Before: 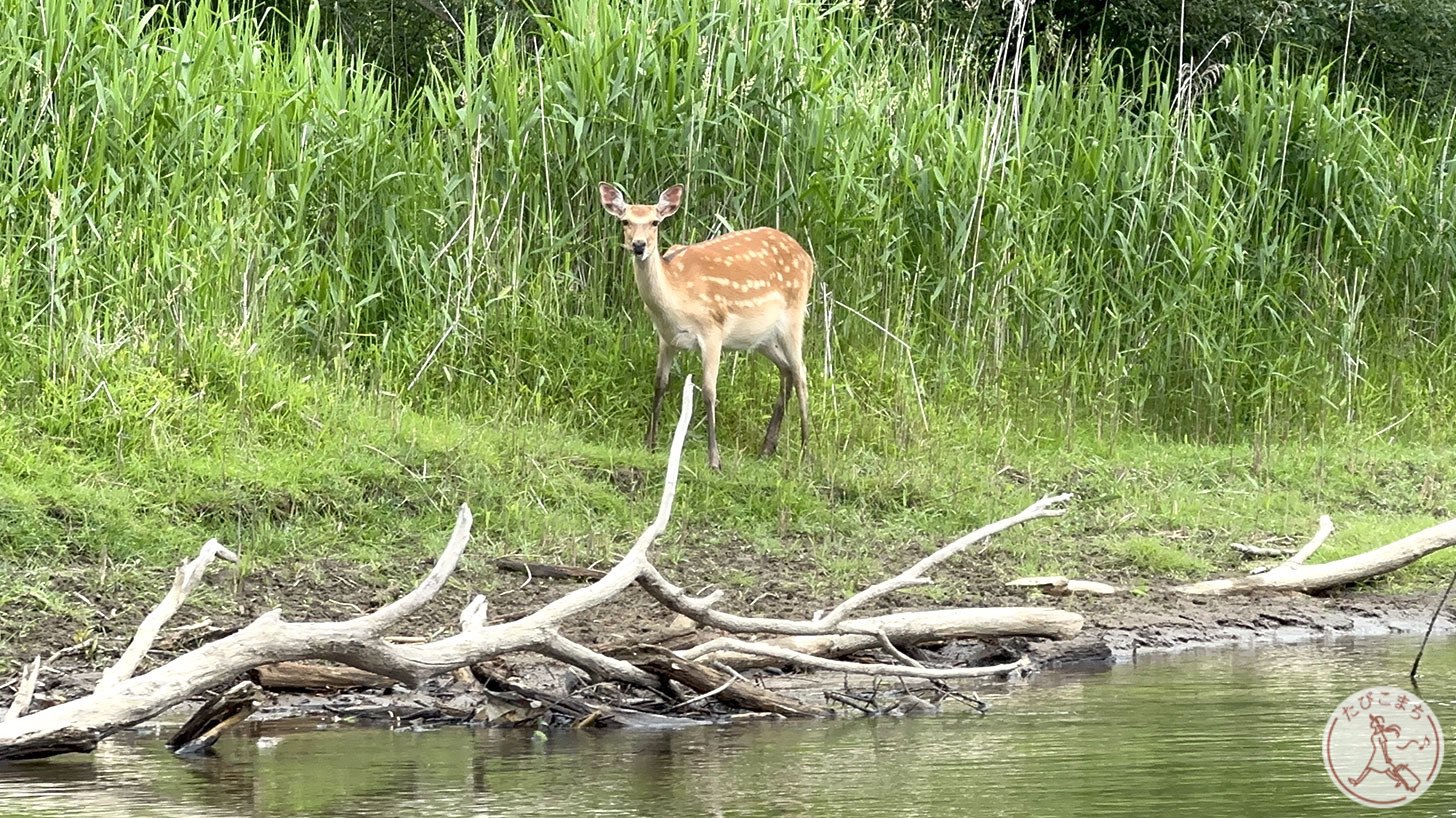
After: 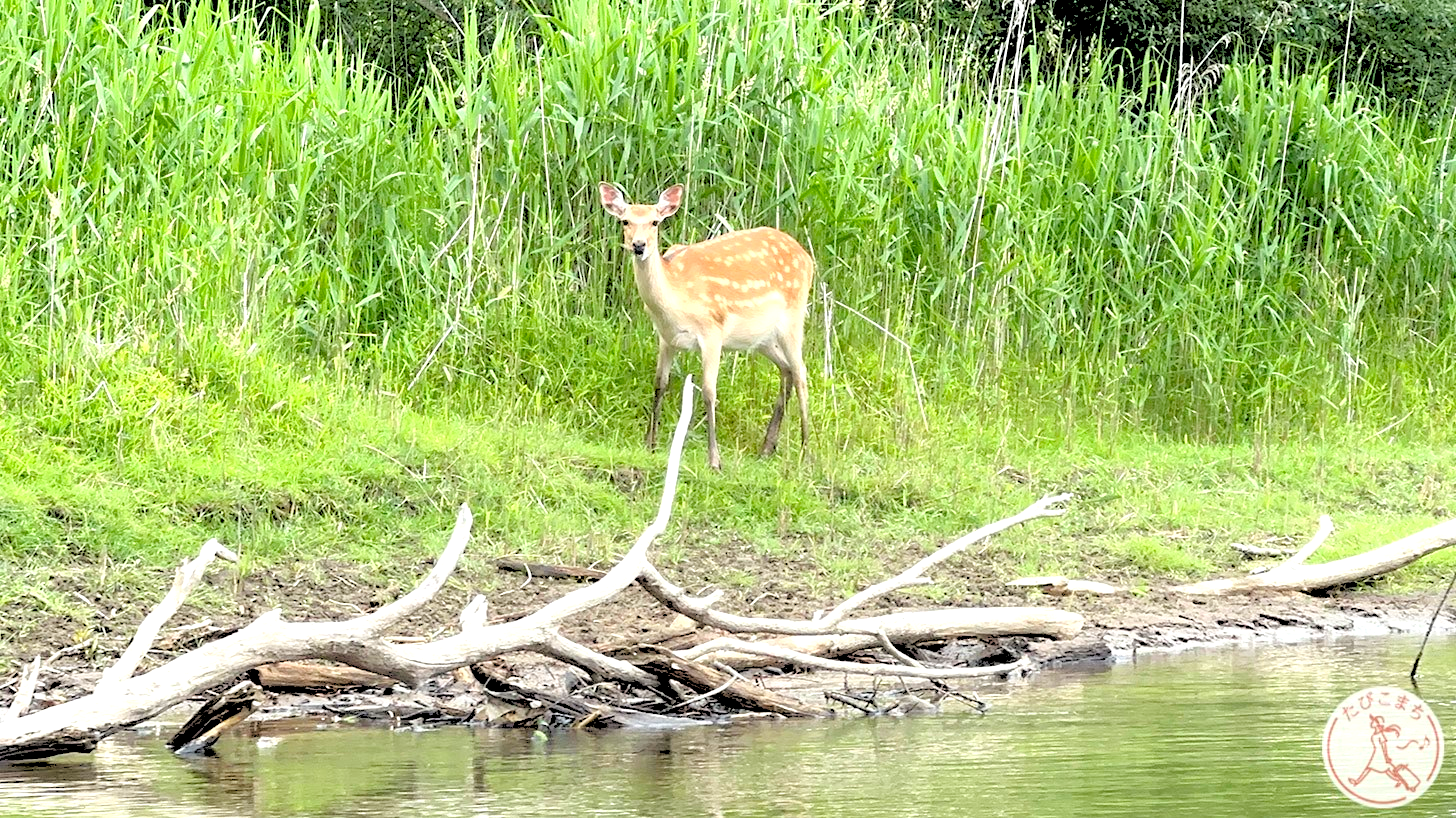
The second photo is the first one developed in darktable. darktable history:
exposure: black level correction 0.001, exposure 0.5 EV, compensate exposure bias true, compensate highlight preservation false
rgb levels: levels [[0.027, 0.429, 0.996], [0, 0.5, 1], [0, 0.5, 1]]
